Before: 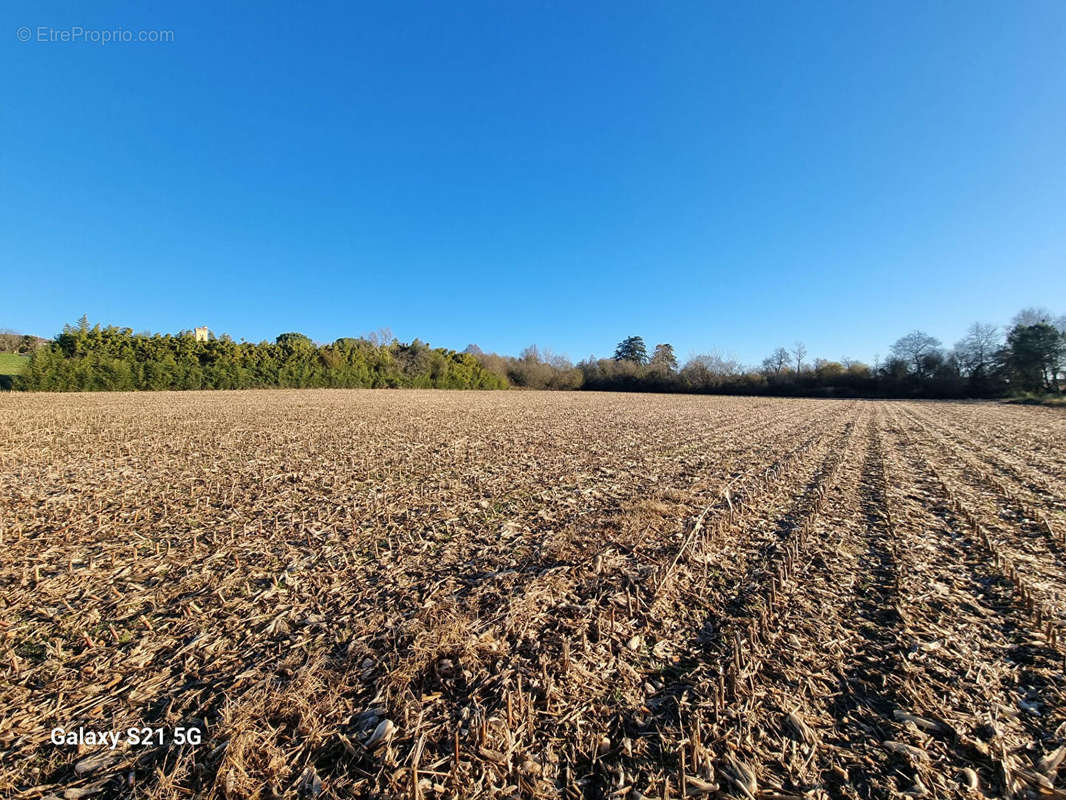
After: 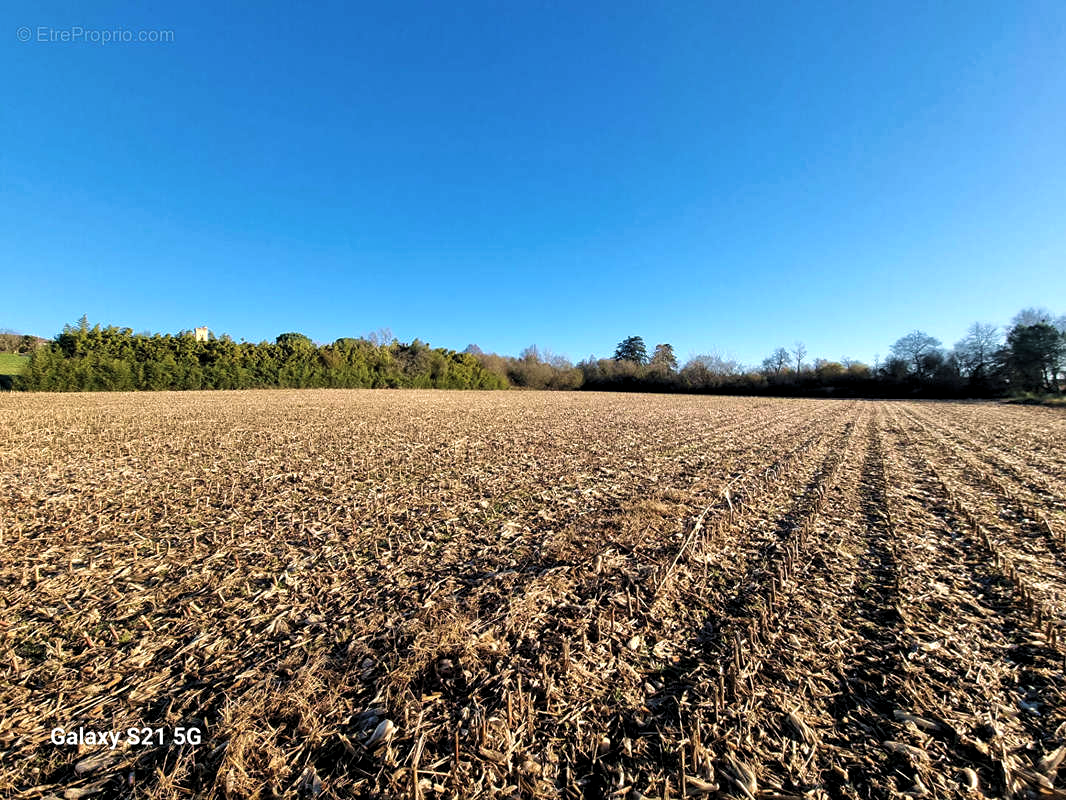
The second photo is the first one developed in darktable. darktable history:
velvia: on, module defaults
levels: levels [0.052, 0.496, 0.908]
